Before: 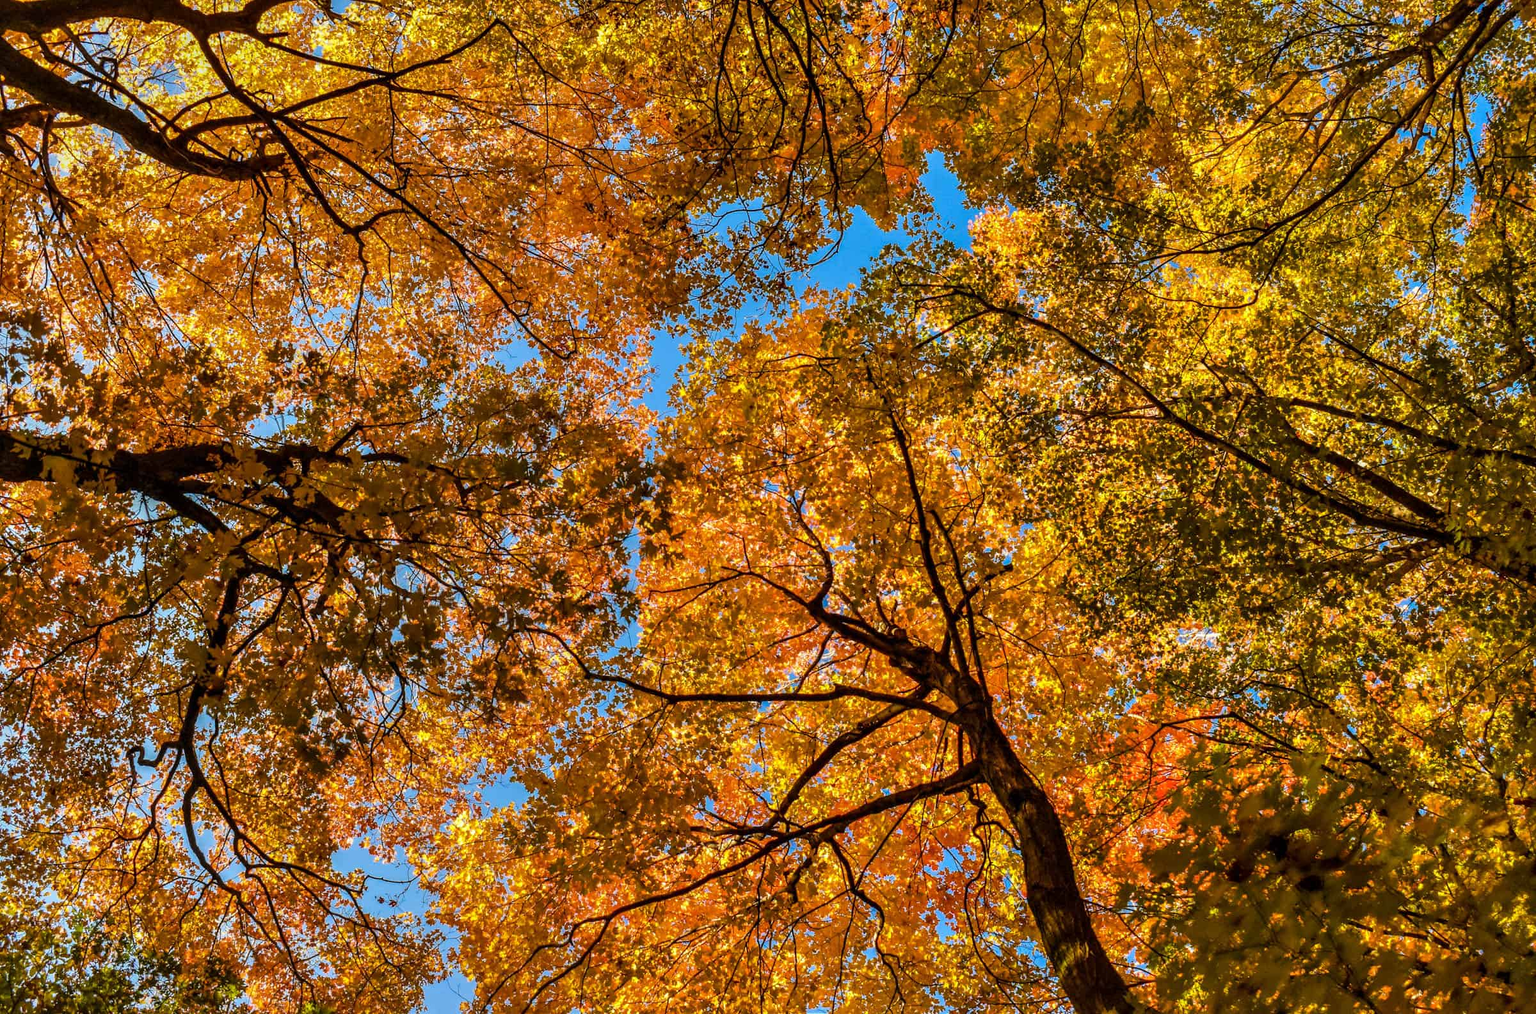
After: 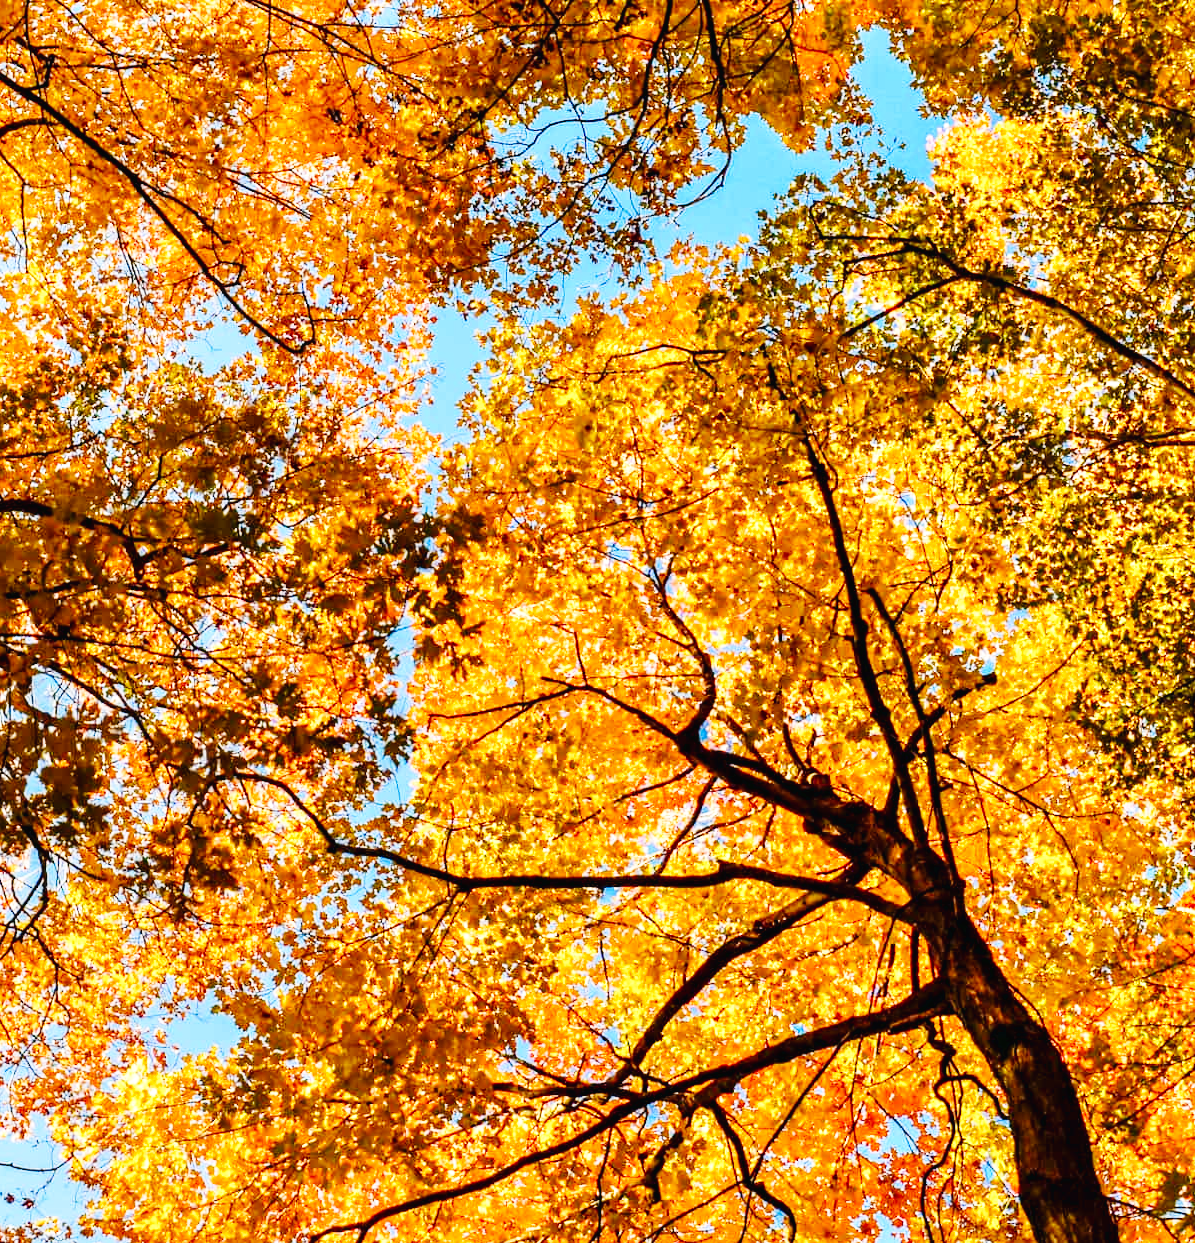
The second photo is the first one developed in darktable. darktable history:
crop and rotate: angle 0.018°, left 24.43%, top 13.168%, right 25.715%, bottom 8.261%
base curve: curves: ch0 [(0, 0.003) (0.001, 0.002) (0.006, 0.004) (0.02, 0.022) (0.048, 0.086) (0.094, 0.234) (0.162, 0.431) (0.258, 0.629) (0.385, 0.8) (0.548, 0.918) (0.751, 0.988) (1, 1)], preserve colors none
